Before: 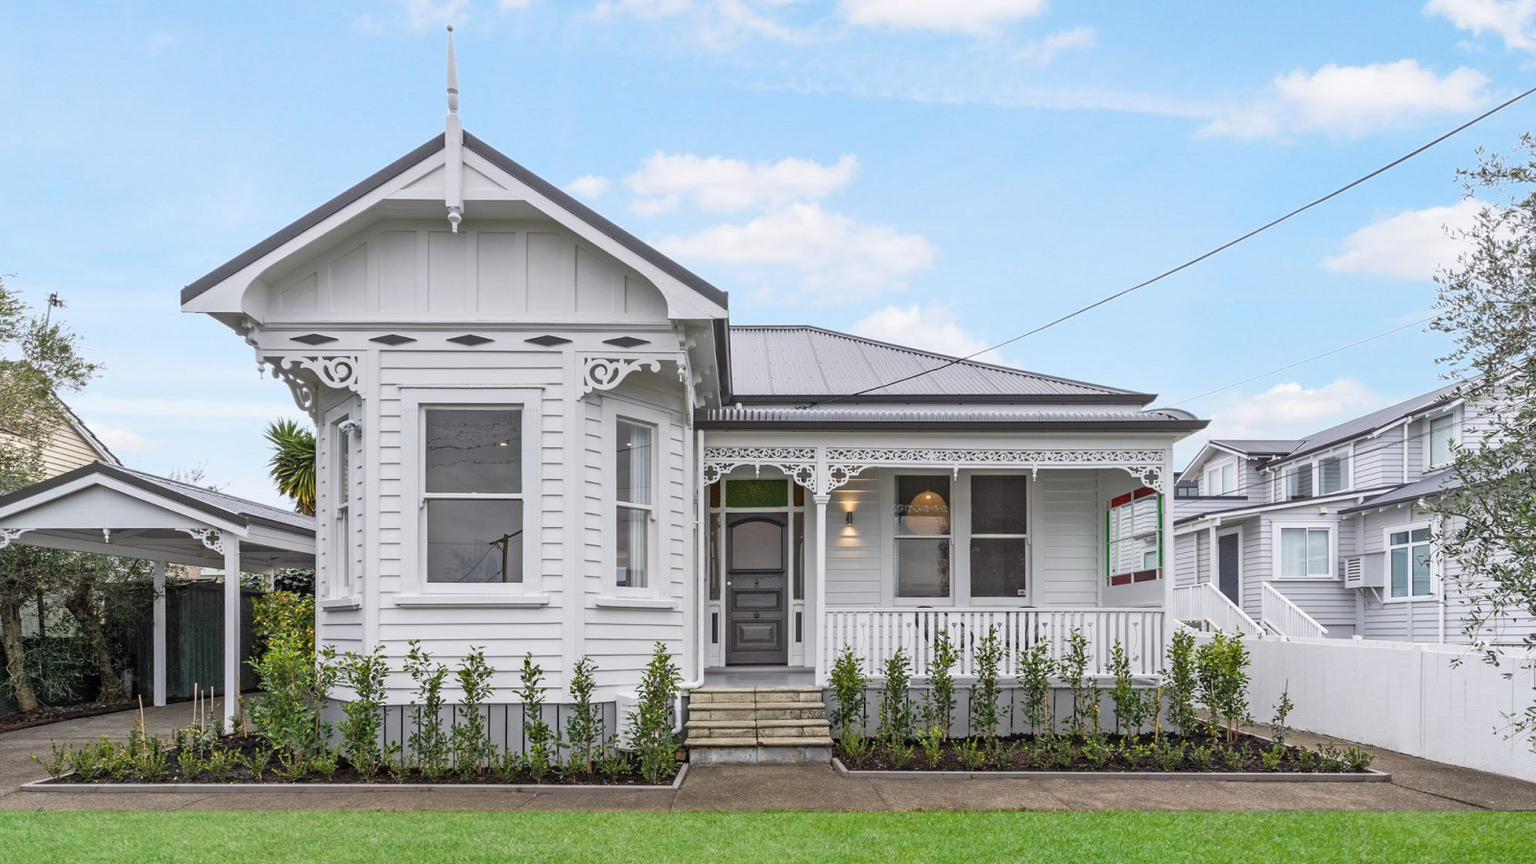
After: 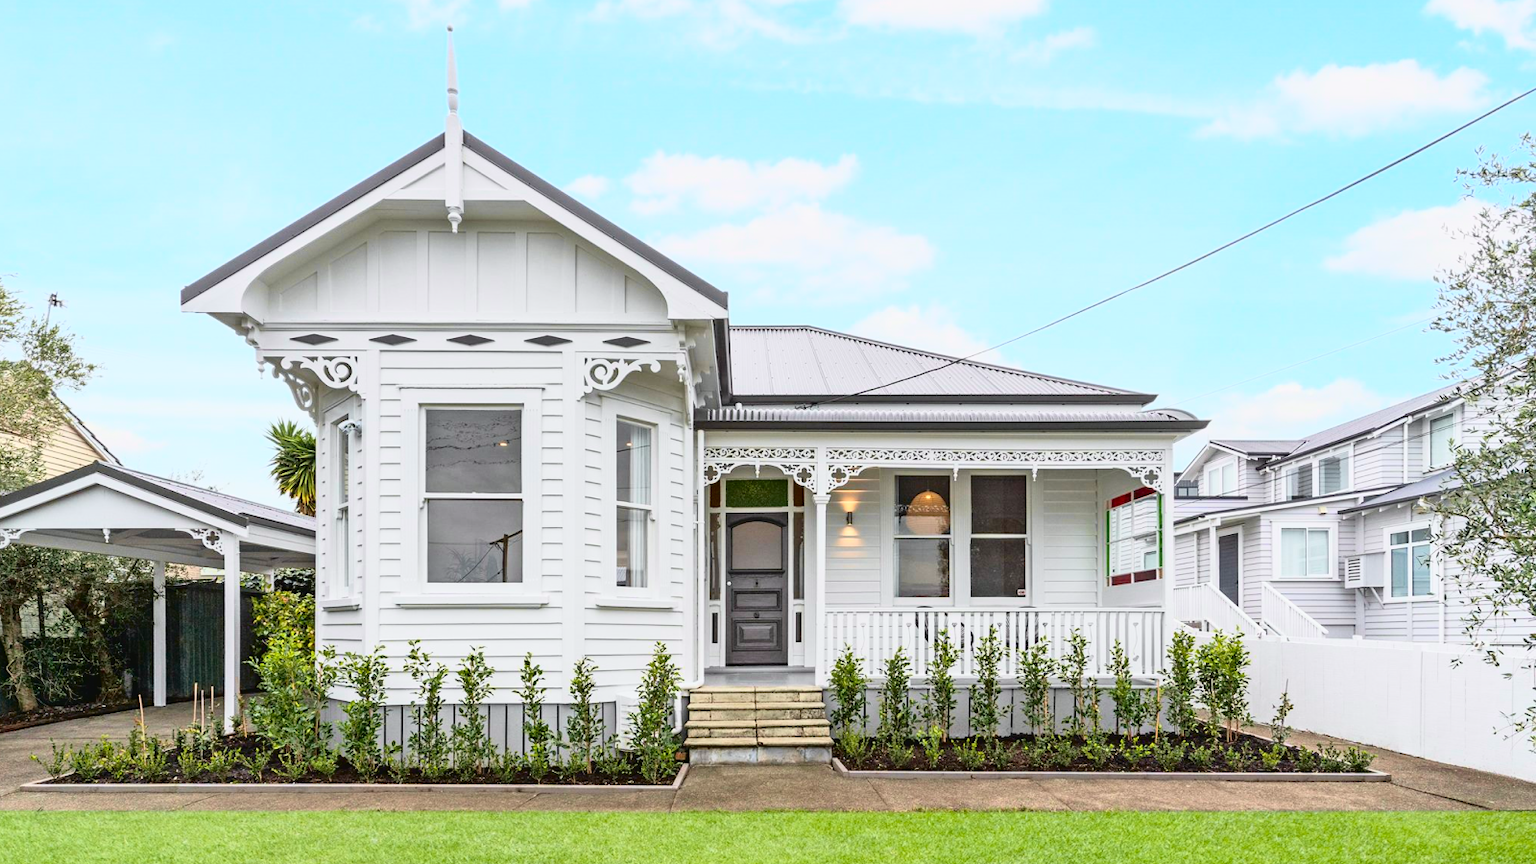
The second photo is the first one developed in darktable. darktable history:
tone curve: curves: ch0 [(0.003, 0.032) (0.037, 0.037) (0.142, 0.117) (0.279, 0.311) (0.405, 0.49) (0.526, 0.651) (0.722, 0.857) (0.875, 0.946) (1, 0.98)]; ch1 [(0, 0) (0.305, 0.325) (0.453, 0.437) (0.482, 0.473) (0.501, 0.498) (0.515, 0.523) (0.559, 0.591) (0.6, 0.659) (0.656, 0.71) (1, 1)]; ch2 [(0, 0) (0.323, 0.277) (0.424, 0.396) (0.479, 0.484) (0.499, 0.502) (0.515, 0.537) (0.564, 0.595) (0.644, 0.703) (0.742, 0.803) (1, 1)], color space Lab, independent channels, preserve colors none
